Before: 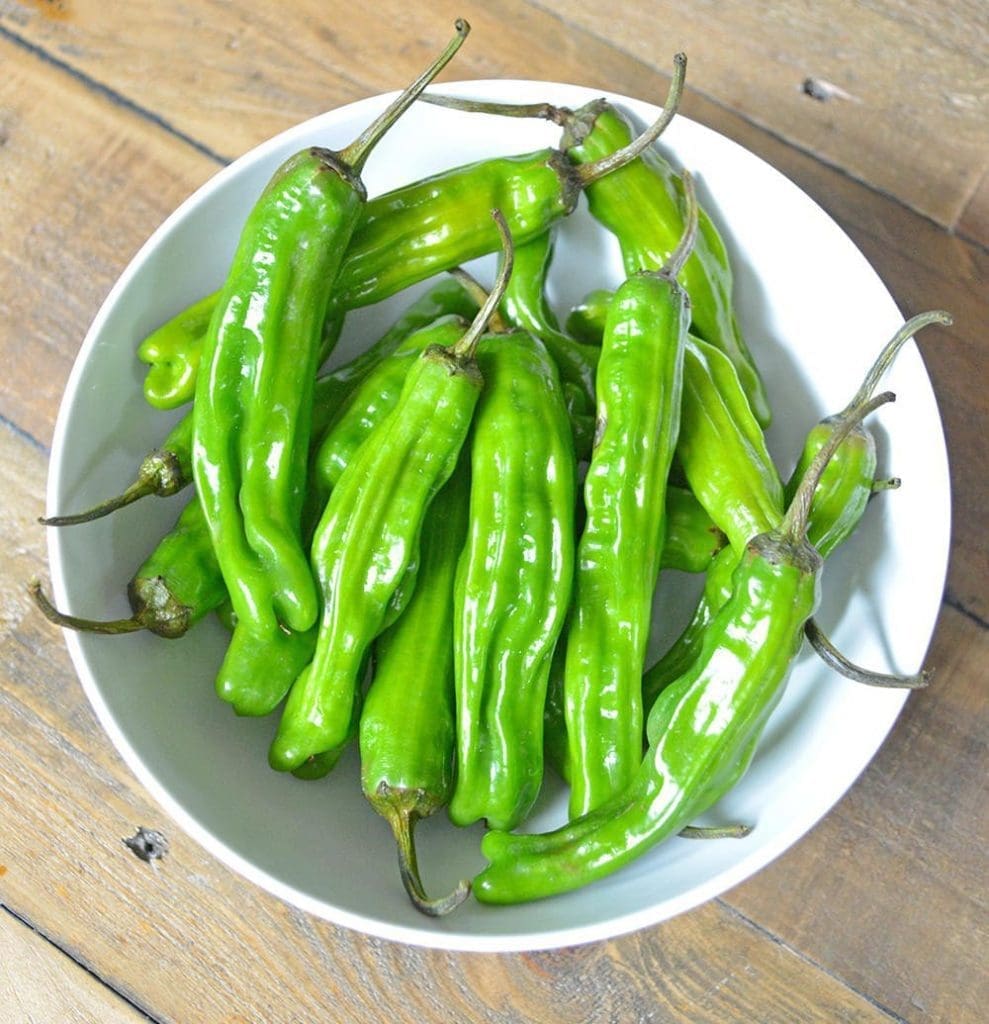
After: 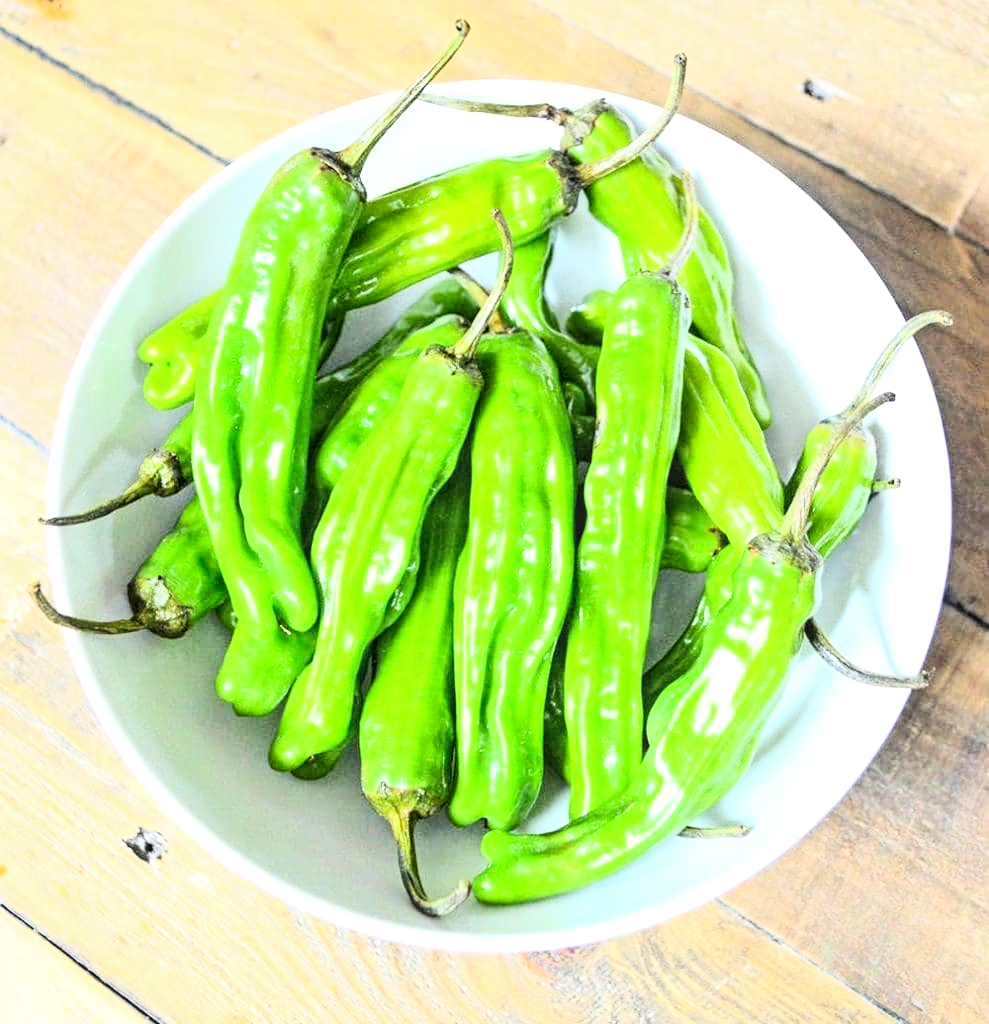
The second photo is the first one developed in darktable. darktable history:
local contrast: detail 130%
rgb curve: curves: ch0 [(0, 0) (0.21, 0.15) (0.24, 0.21) (0.5, 0.75) (0.75, 0.96) (0.89, 0.99) (1, 1)]; ch1 [(0, 0.02) (0.21, 0.13) (0.25, 0.2) (0.5, 0.67) (0.75, 0.9) (0.89, 0.97) (1, 1)]; ch2 [(0, 0.02) (0.21, 0.13) (0.25, 0.2) (0.5, 0.67) (0.75, 0.9) (0.89, 0.97) (1, 1)], compensate middle gray true
